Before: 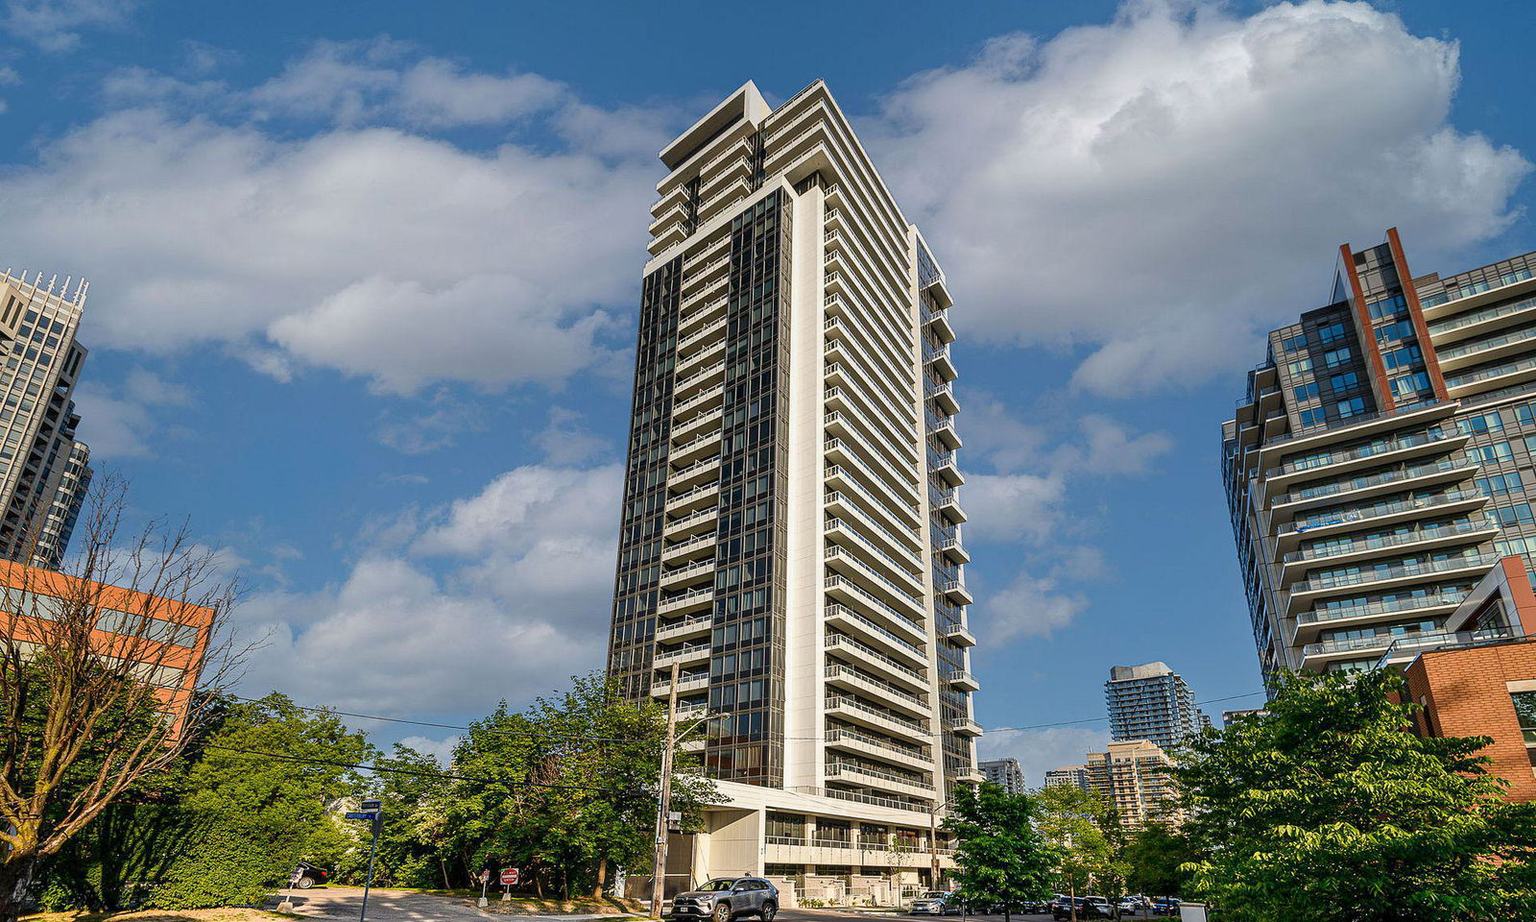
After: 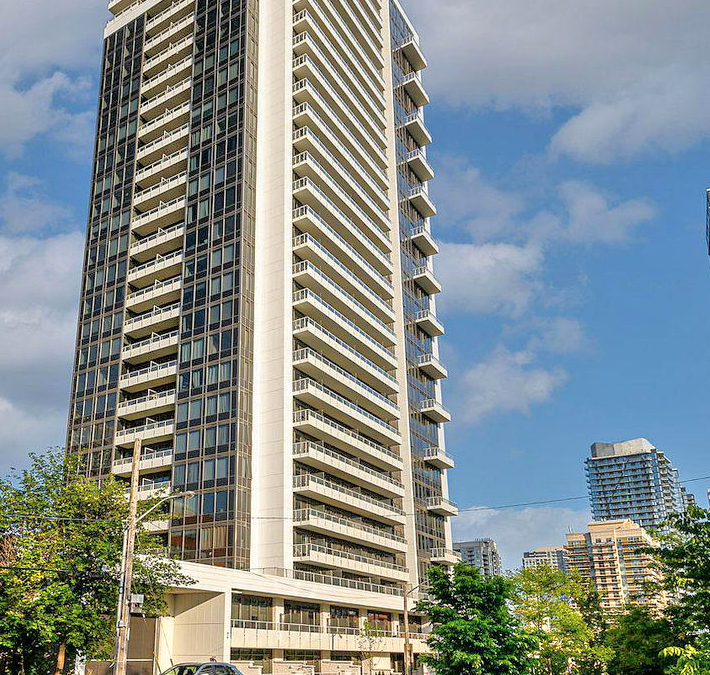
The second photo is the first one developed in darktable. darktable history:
crop: left 35.432%, top 26.233%, right 20.145%, bottom 3.432%
tone equalizer: -7 EV 0.15 EV, -6 EV 0.6 EV, -5 EV 1.15 EV, -4 EV 1.33 EV, -3 EV 1.15 EV, -2 EV 0.6 EV, -1 EV 0.15 EV, mask exposure compensation -0.5 EV
